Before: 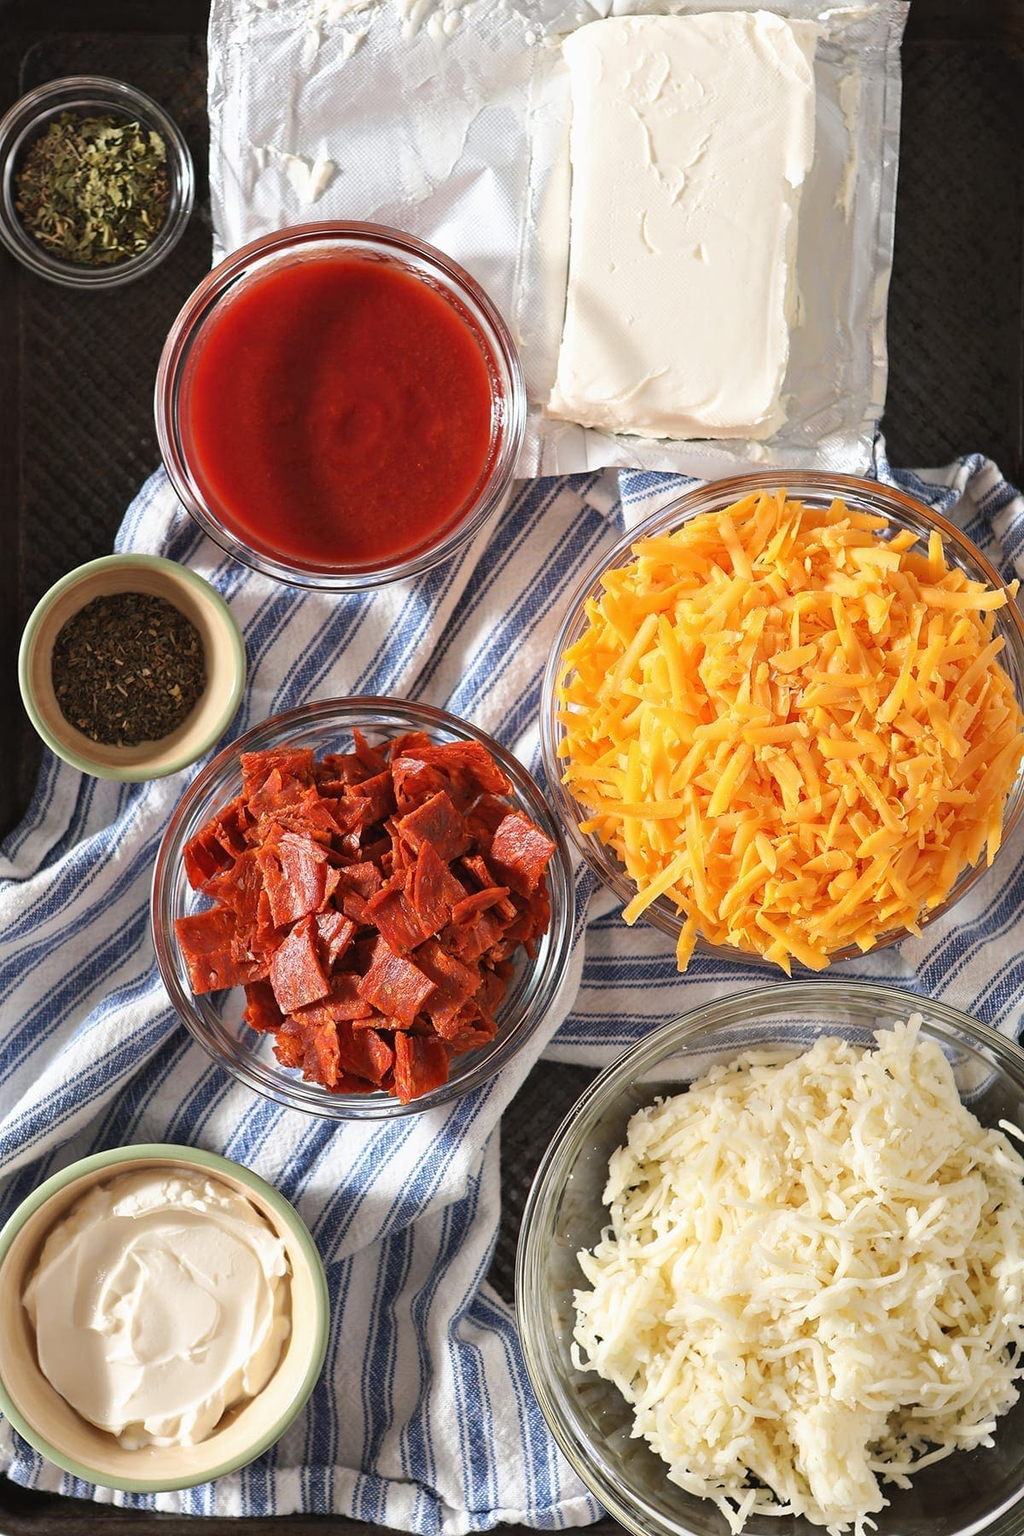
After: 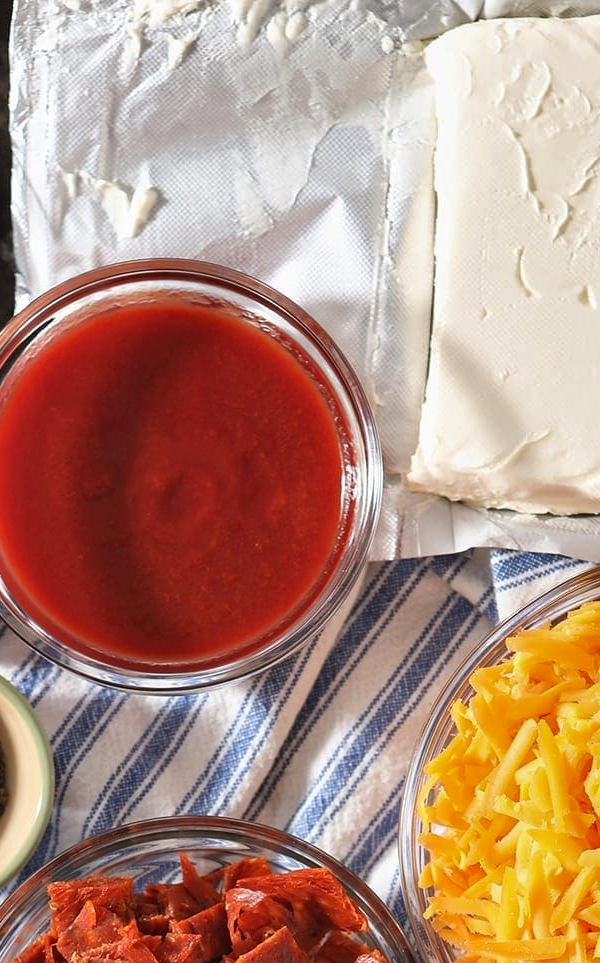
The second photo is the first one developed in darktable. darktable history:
crop: left 19.556%, right 30.401%, bottom 46.458%
shadows and highlights: low approximation 0.01, soften with gaussian
